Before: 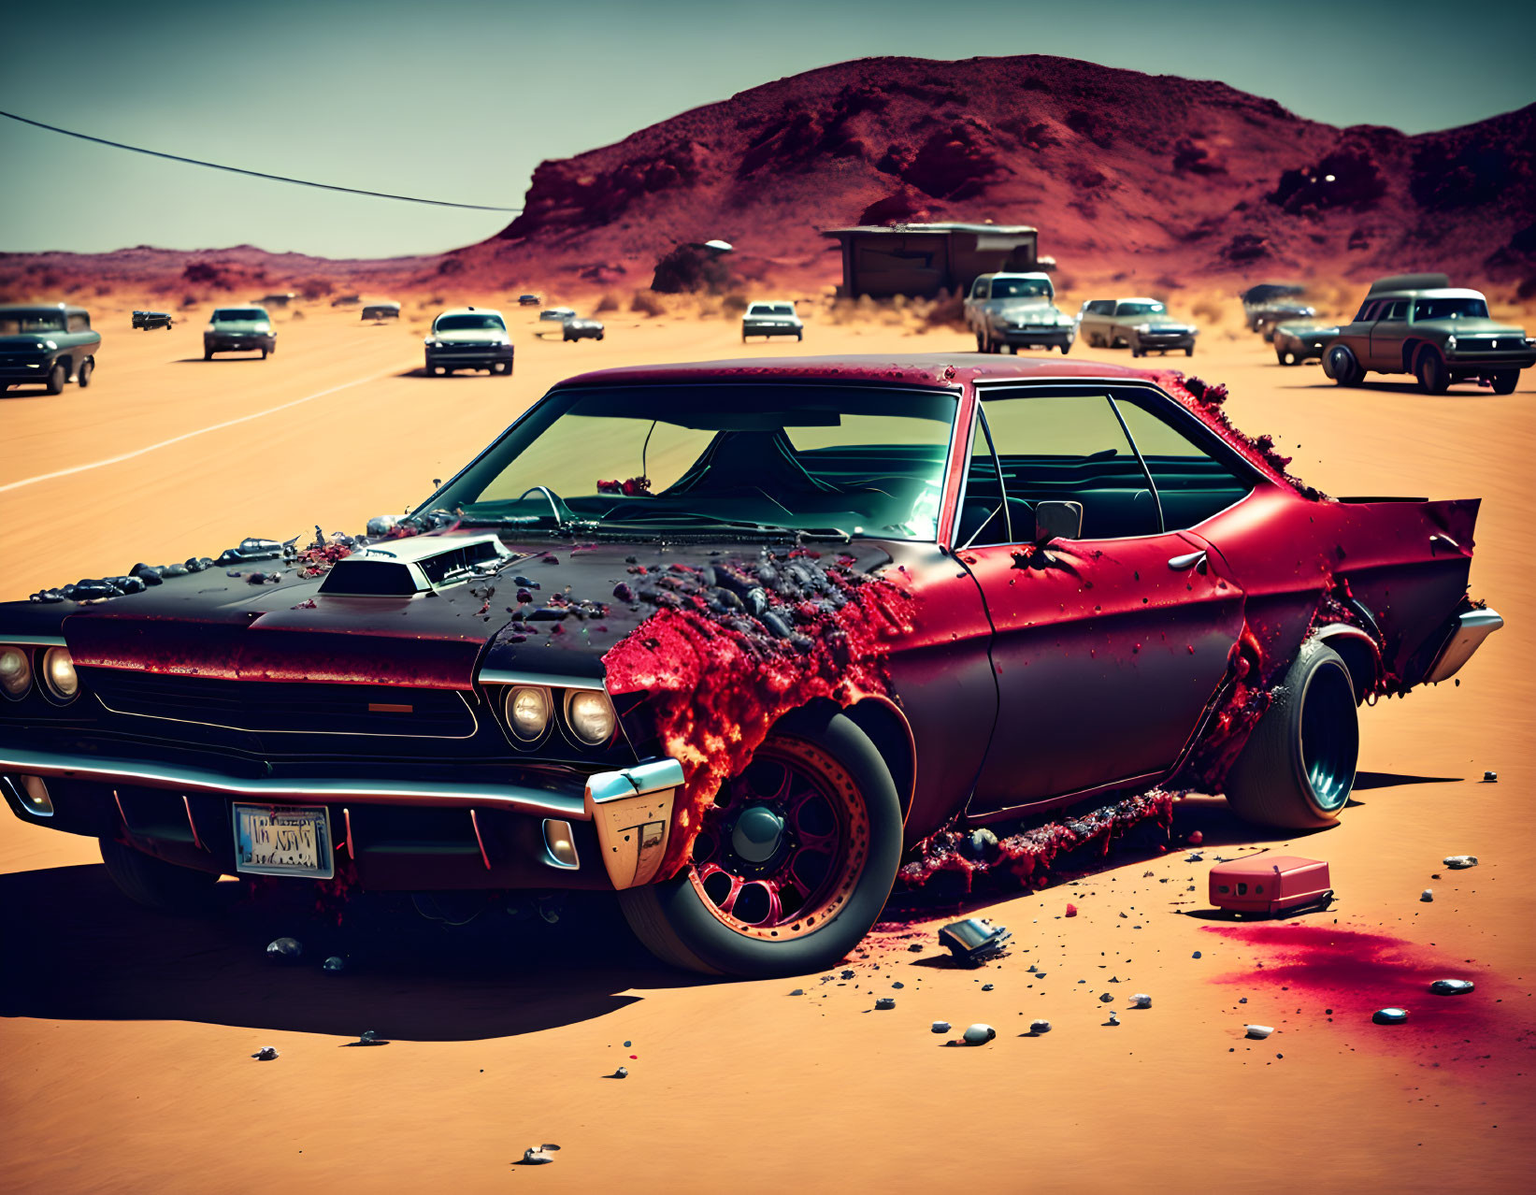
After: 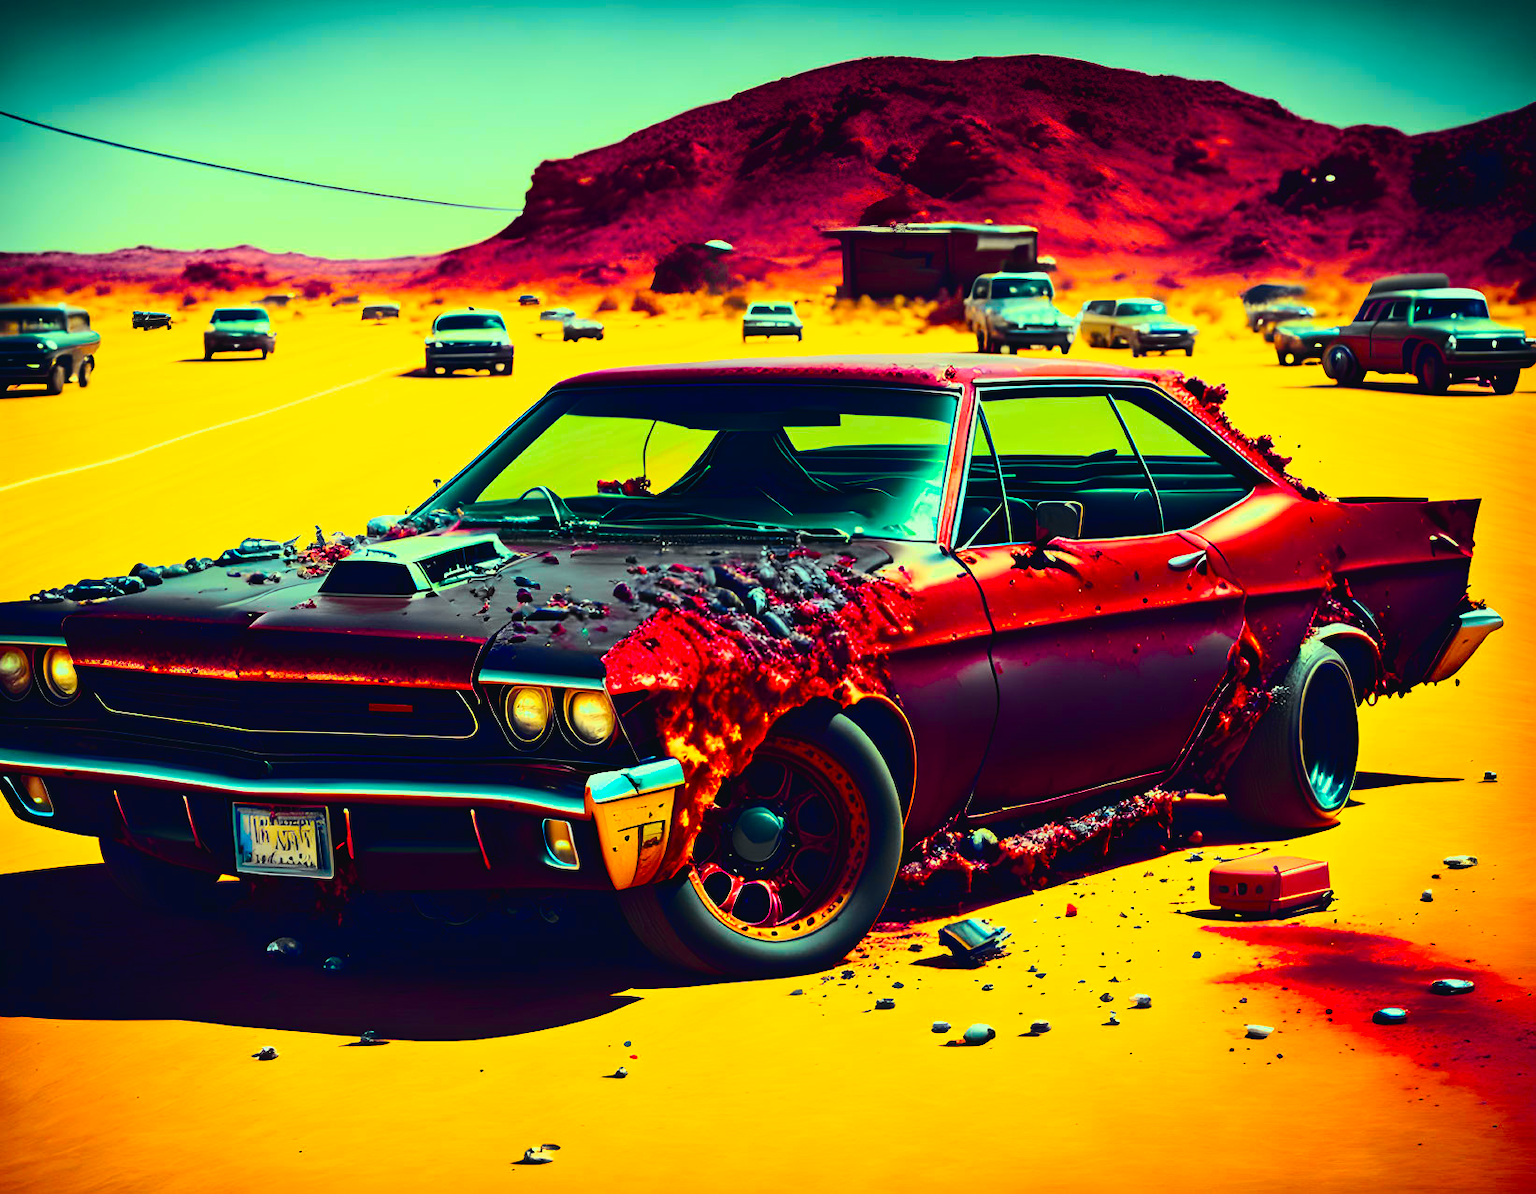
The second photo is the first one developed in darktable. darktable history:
tone curve: curves: ch0 [(0, 0.026) (0.058, 0.049) (0.246, 0.214) (0.437, 0.498) (0.55, 0.644) (0.657, 0.767) (0.822, 0.9) (1, 0.961)]; ch1 [(0, 0) (0.346, 0.307) (0.408, 0.369) (0.453, 0.457) (0.476, 0.489) (0.502, 0.493) (0.521, 0.515) (0.537, 0.531) (0.612, 0.641) (0.676, 0.728) (1, 1)]; ch2 [(0, 0) (0.346, 0.34) (0.434, 0.46) (0.485, 0.494) (0.5, 0.494) (0.511, 0.504) (0.537, 0.551) (0.579, 0.599) (0.625, 0.686) (1, 1)], color space Lab, independent channels, preserve colors none
color balance rgb: highlights gain › luminance 15.076%, highlights gain › chroma 7.068%, highlights gain › hue 125.19°, linear chroma grading › global chroma 42.649%, perceptual saturation grading › global saturation 19.623%
